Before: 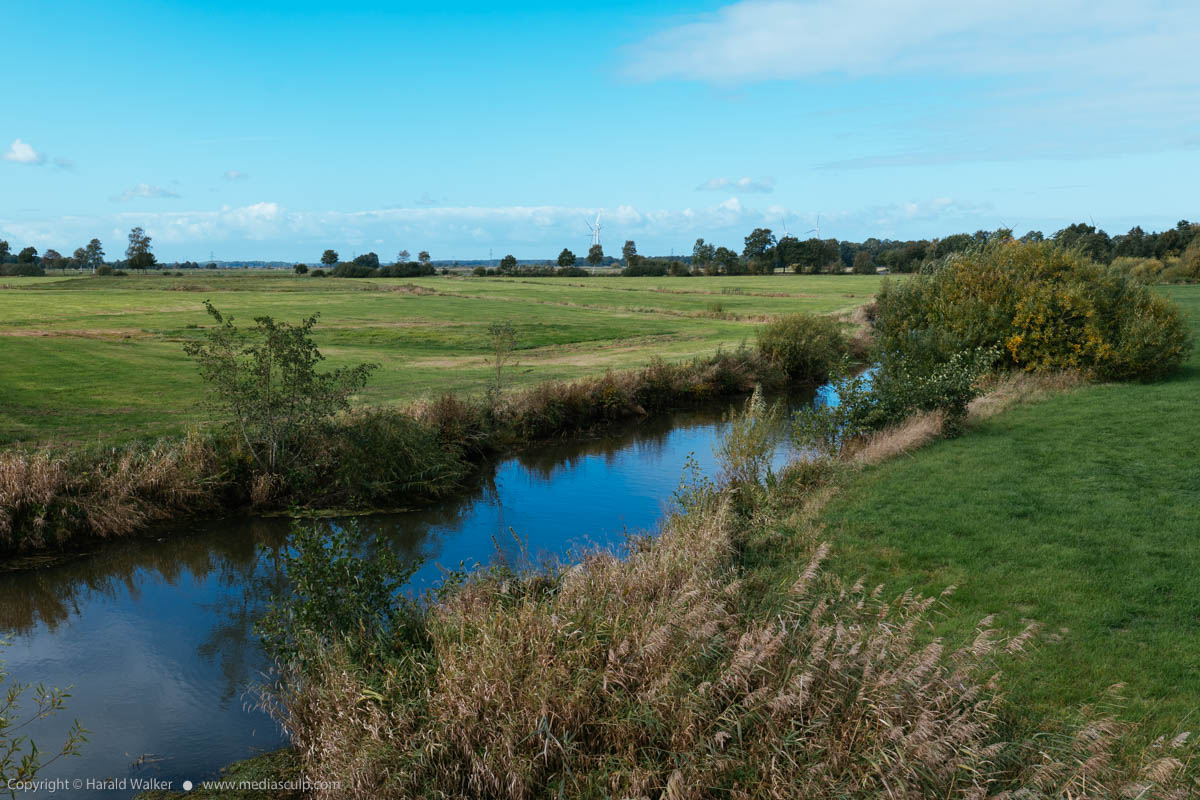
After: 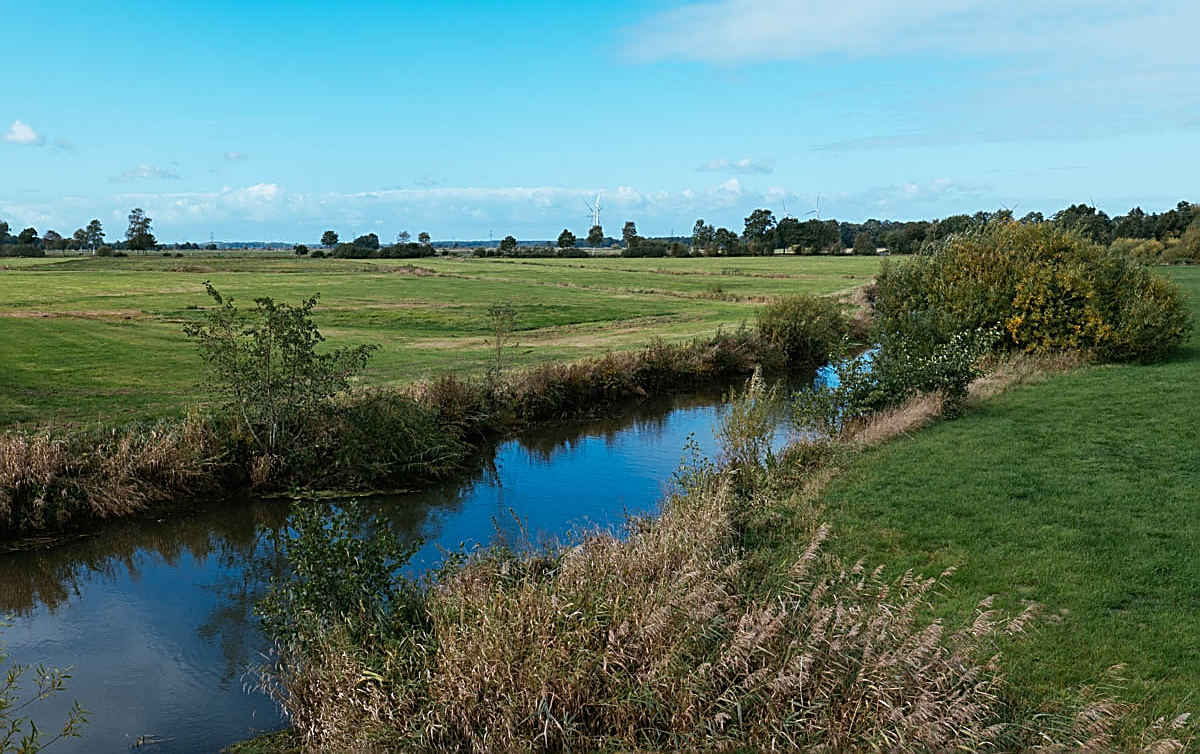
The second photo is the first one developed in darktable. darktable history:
crop and rotate: top 2.534%, bottom 3.167%
sharpen: amount 0.914
